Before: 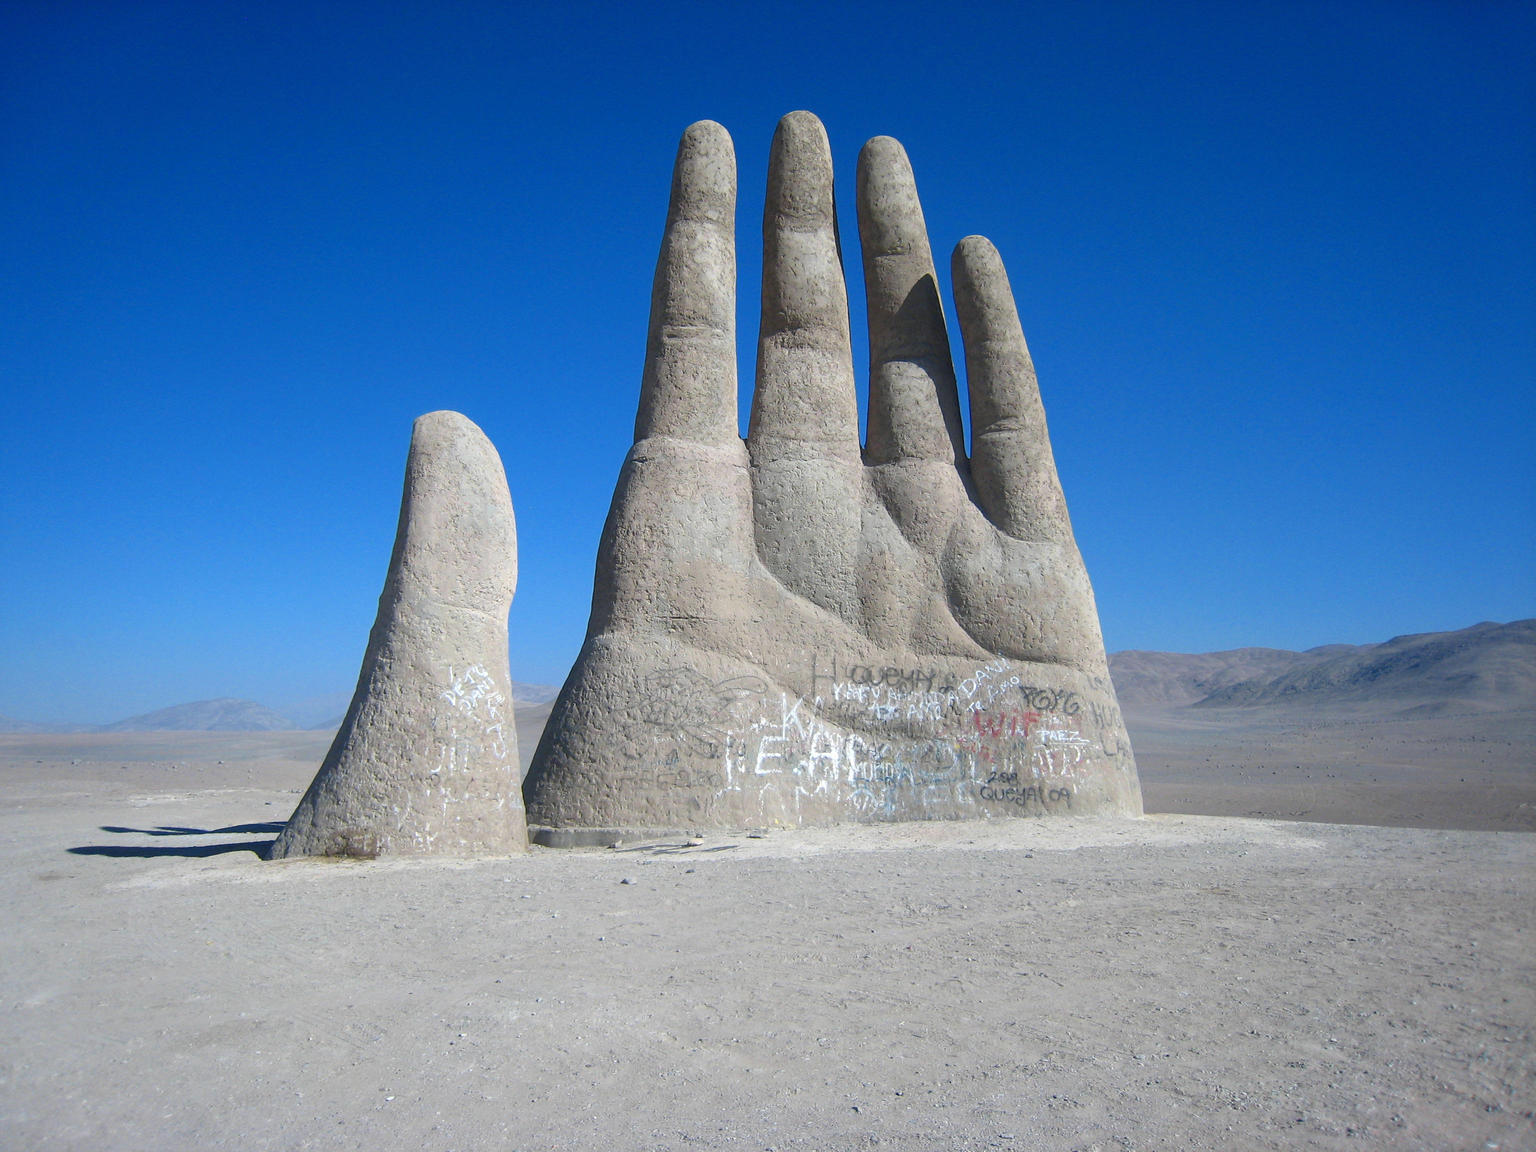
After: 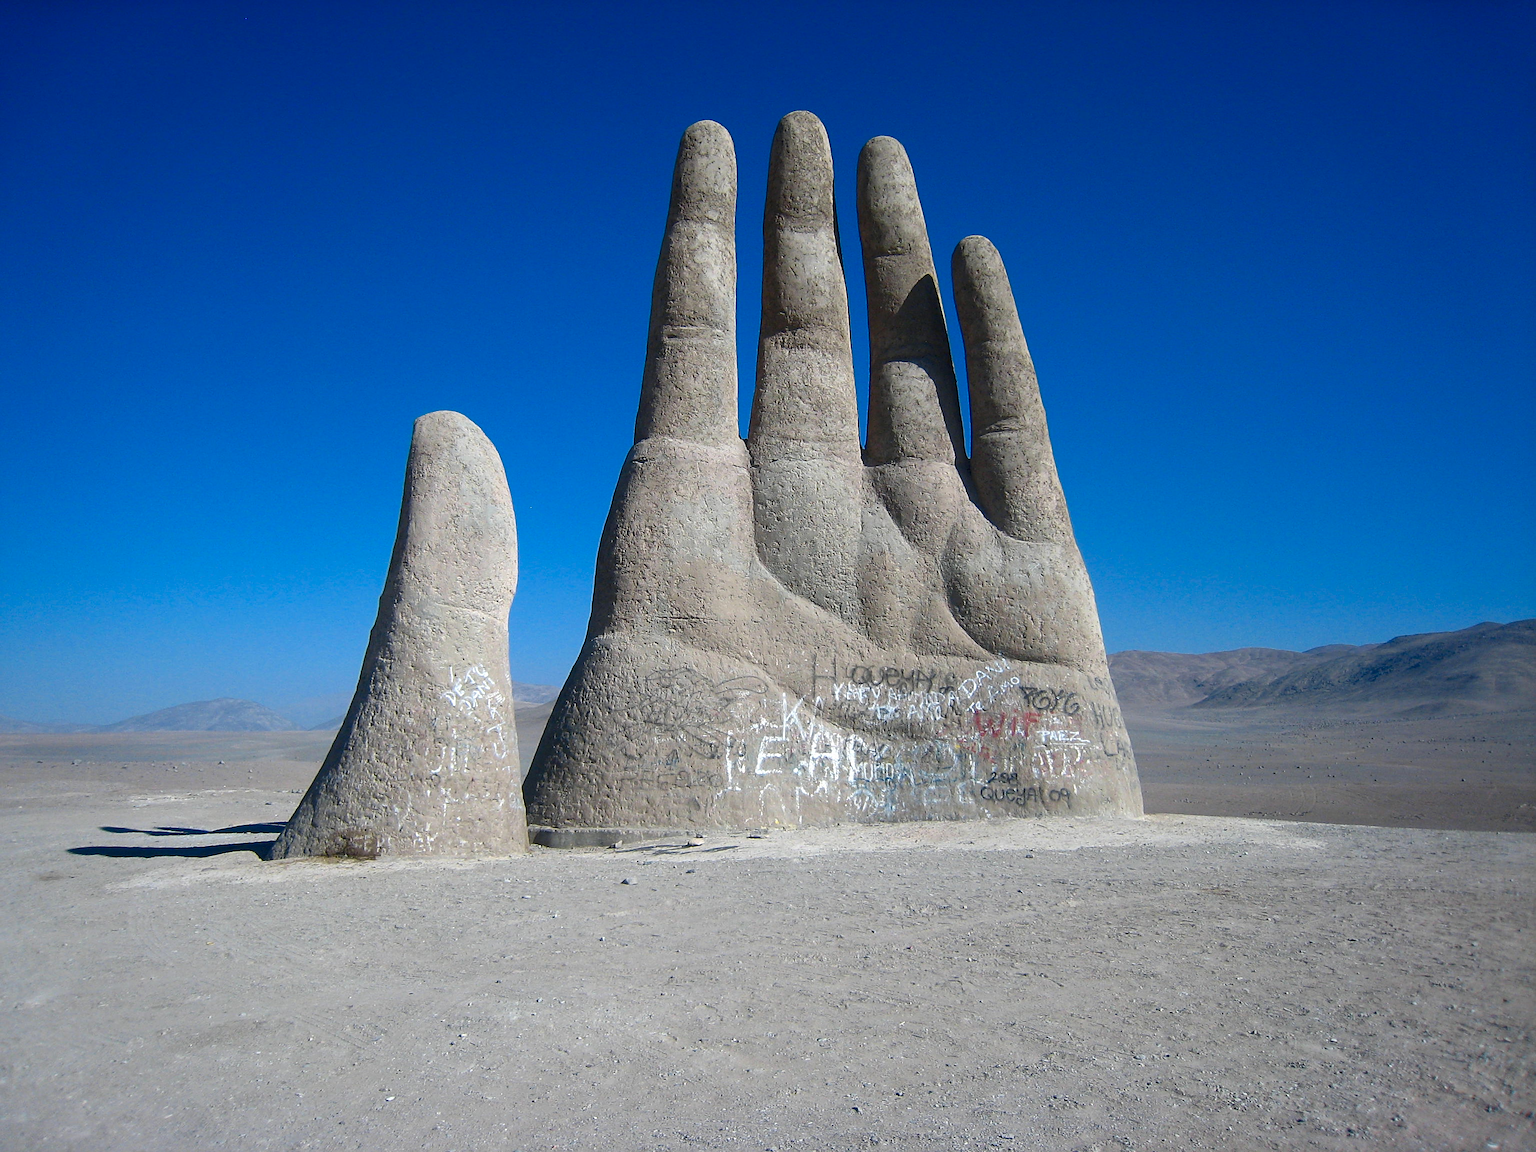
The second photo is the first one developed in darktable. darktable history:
contrast brightness saturation: contrast 0.066, brightness -0.126, saturation 0.063
sharpen: on, module defaults
